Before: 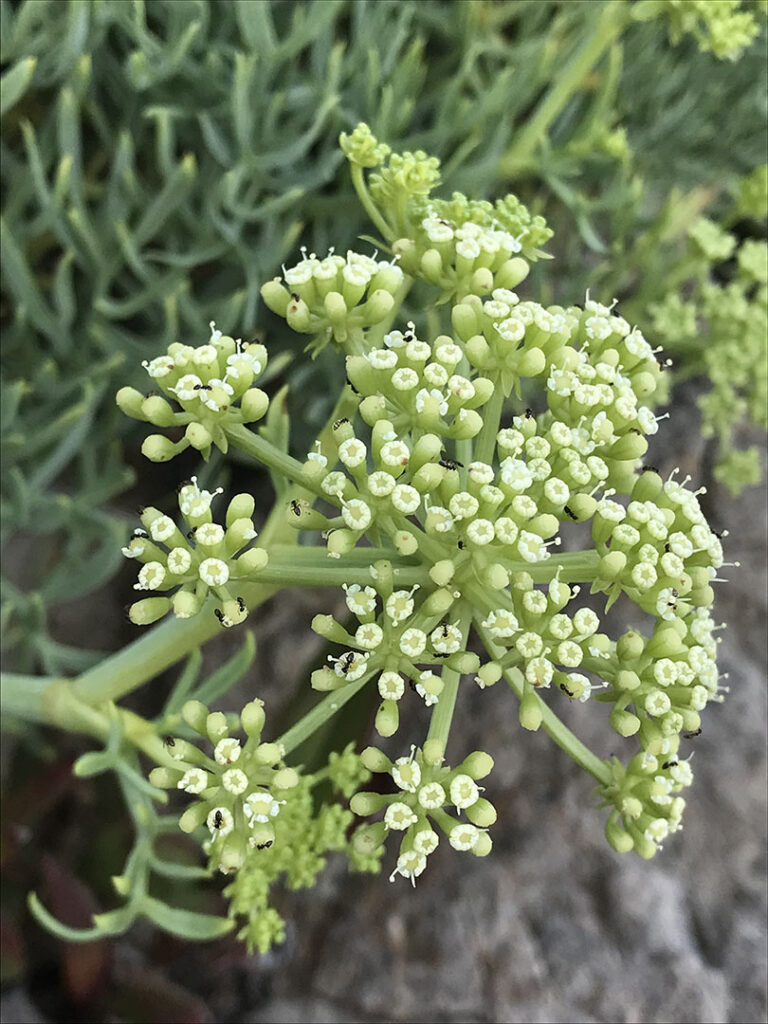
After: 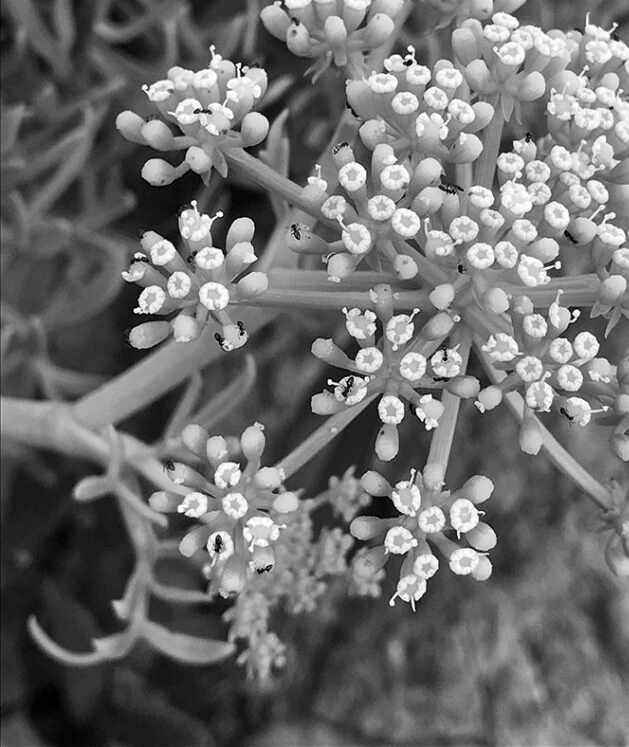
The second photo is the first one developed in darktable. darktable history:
local contrast: mode bilateral grid, contrast 19, coarseness 49, detail 119%, midtone range 0.2
crop: top 26.979%, right 17.995%
color balance rgb: perceptual saturation grading › global saturation 30.162%
color calibration: output gray [0.21, 0.42, 0.37, 0], illuminant custom, x 0.363, y 0.385, temperature 4522.72 K
